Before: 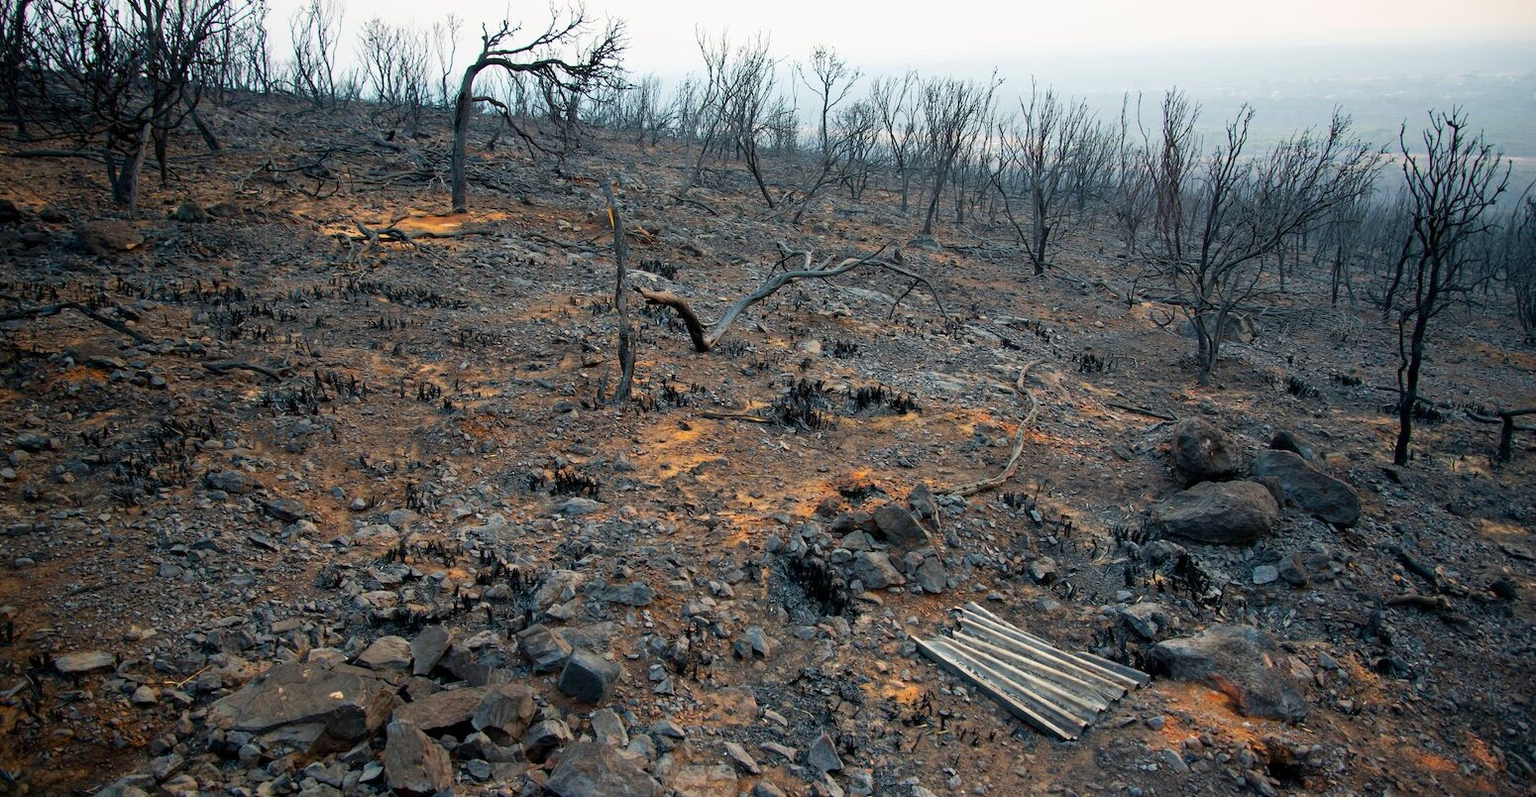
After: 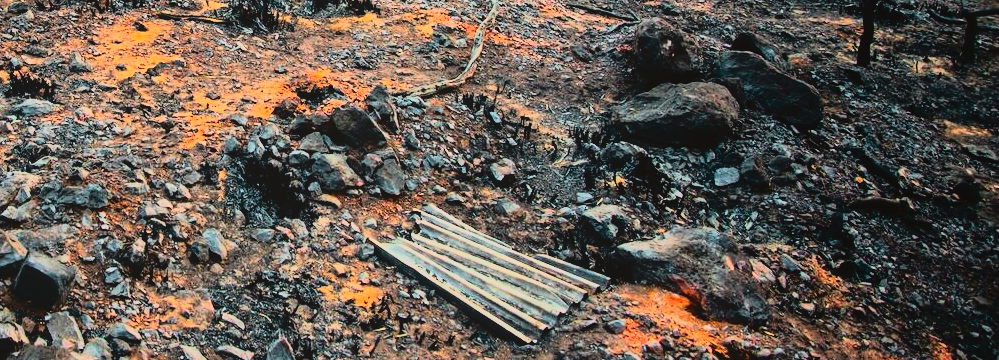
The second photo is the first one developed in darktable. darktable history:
crop and rotate: left 35.509%, top 50.238%, bottom 4.934%
tone curve: curves: ch0 [(0, 0.005) (0.103, 0.097) (0.18, 0.22) (0.378, 0.482) (0.504, 0.631) (0.663, 0.801) (0.834, 0.914) (1, 0.971)]; ch1 [(0, 0) (0.172, 0.123) (0.324, 0.253) (0.396, 0.388) (0.478, 0.461) (0.499, 0.498) (0.545, 0.587) (0.604, 0.692) (0.704, 0.818) (1, 1)]; ch2 [(0, 0) (0.411, 0.424) (0.496, 0.5) (0.521, 0.537) (0.555, 0.585) (0.628, 0.703) (1, 1)], color space Lab, independent channels, preserve colors none
exposure: exposure -0.492 EV, compensate highlight preservation false
rgb curve: curves: ch0 [(0, 0) (0.21, 0.15) (0.24, 0.21) (0.5, 0.75) (0.75, 0.96) (0.89, 0.99) (1, 1)]; ch1 [(0, 0.02) (0.21, 0.13) (0.25, 0.2) (0.5, 0.67) (0.75, 0.9) (0.89, 0.97) (1, 1)]; ch2 [(0, 0.02) (0.21, 0.13) (0.25, 0.2) (0.5, 0.67) (0.75, 0.9) (0.89, 0.97) (1, 1)], compensate middle gray true
local contrast: highlights 68%, shadows 68%, detail 82%, midtone range 0.325
